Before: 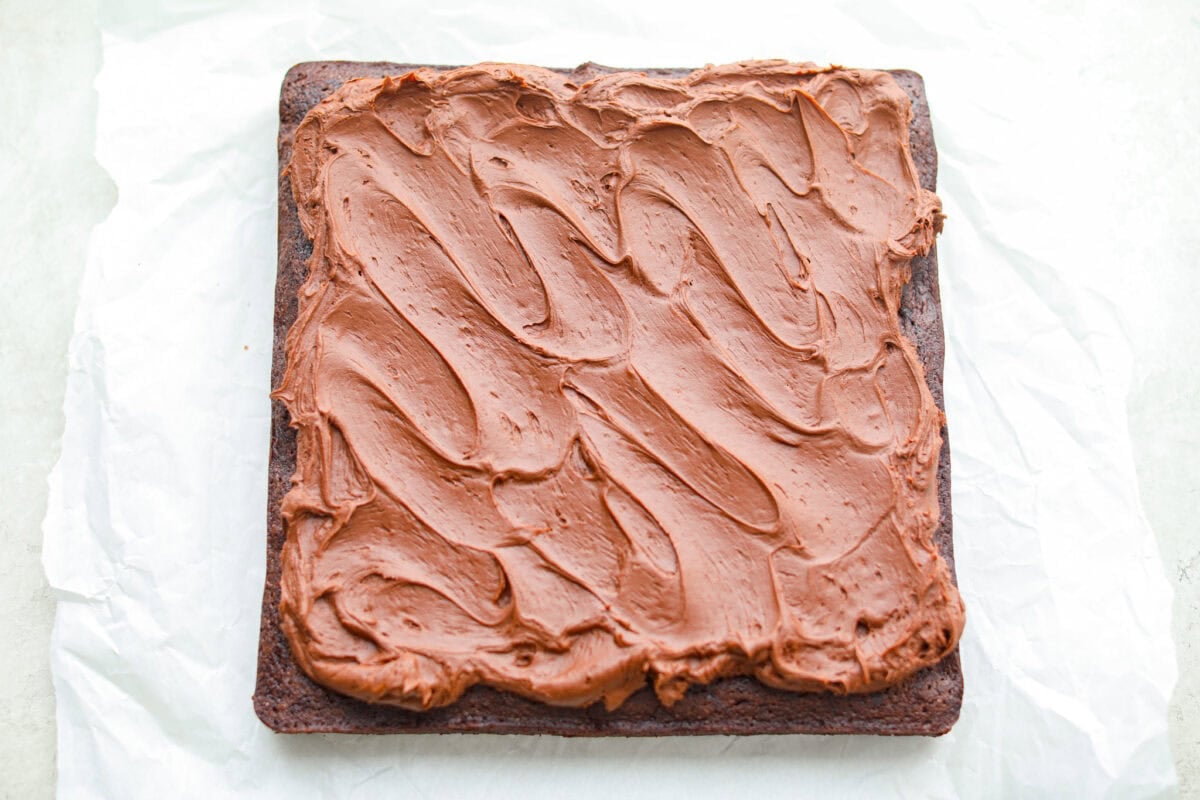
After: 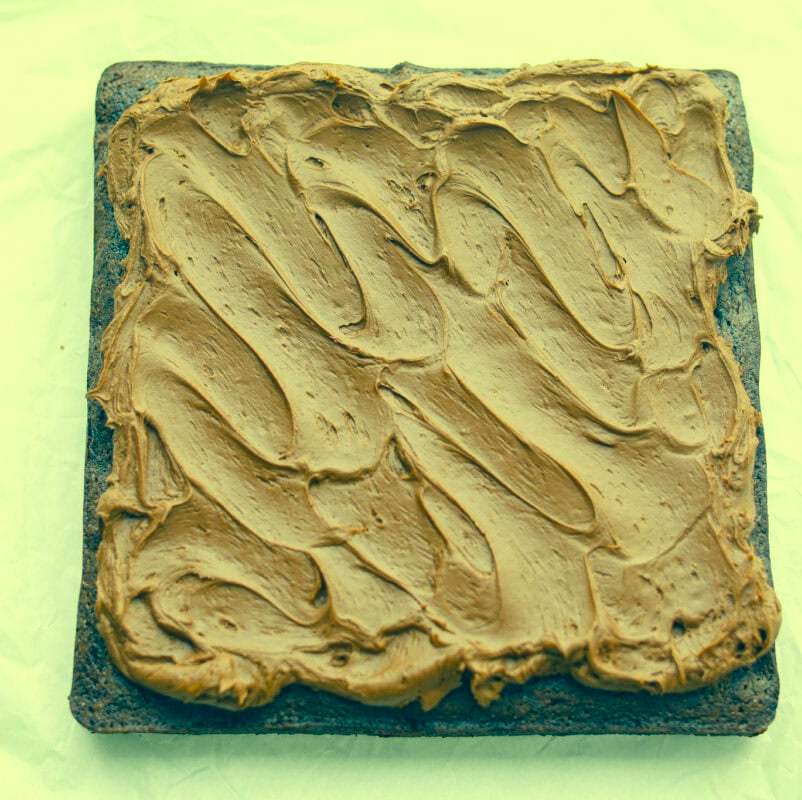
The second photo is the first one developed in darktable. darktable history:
shadows and highlights: radius 334.64, shadows 65.23, highlights 5.12, compress 87.57%, soften with gaussian
crop: left 15.406%, right 17.733%
color correction: highlights a* -15.73, highlights b* 39.65, shadows a* -39.24, shadows b* -26.54
